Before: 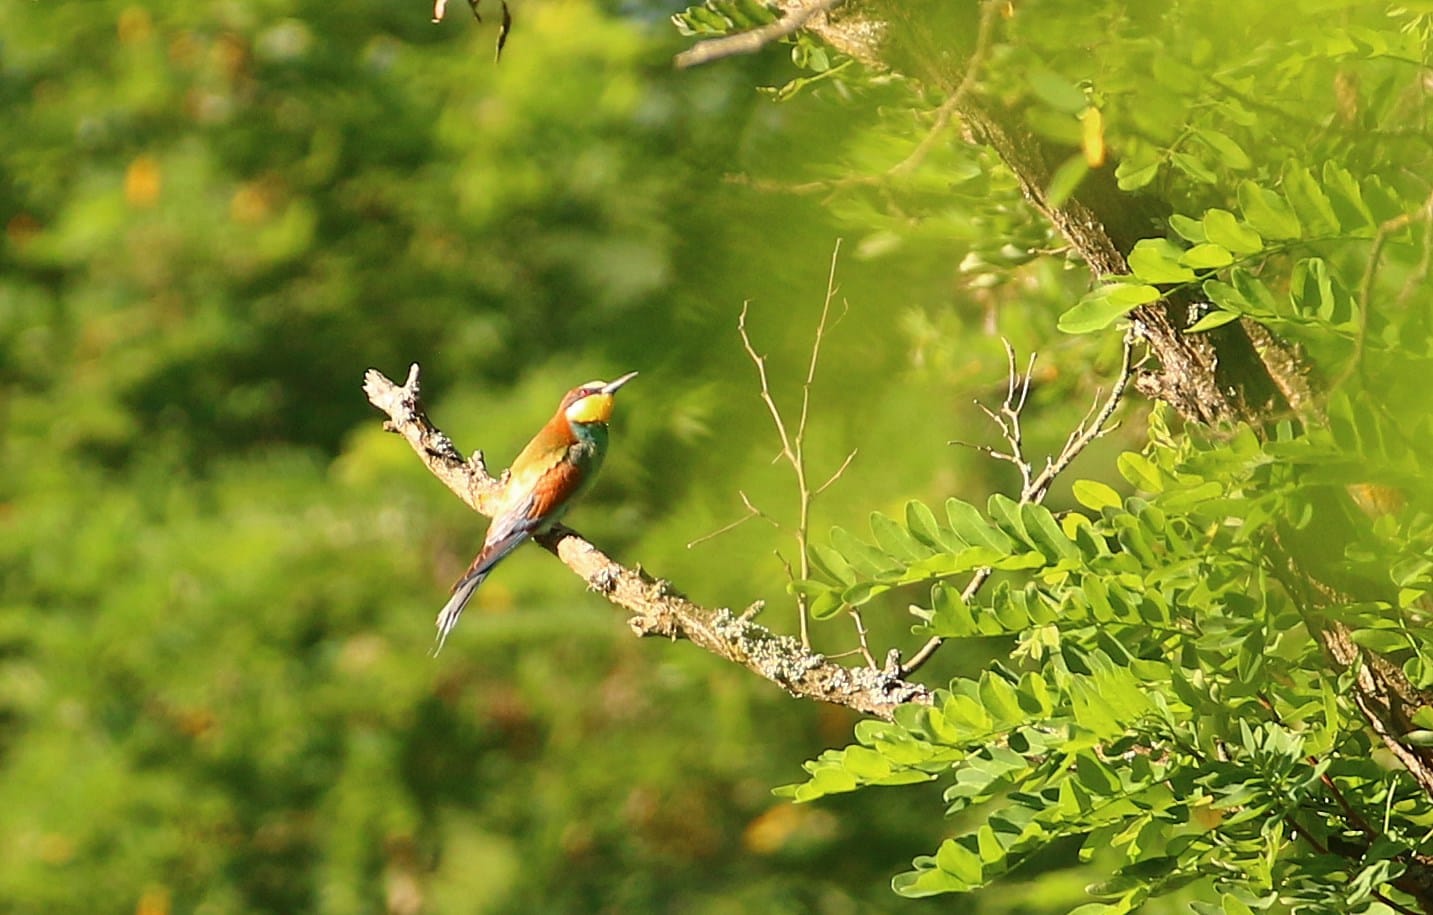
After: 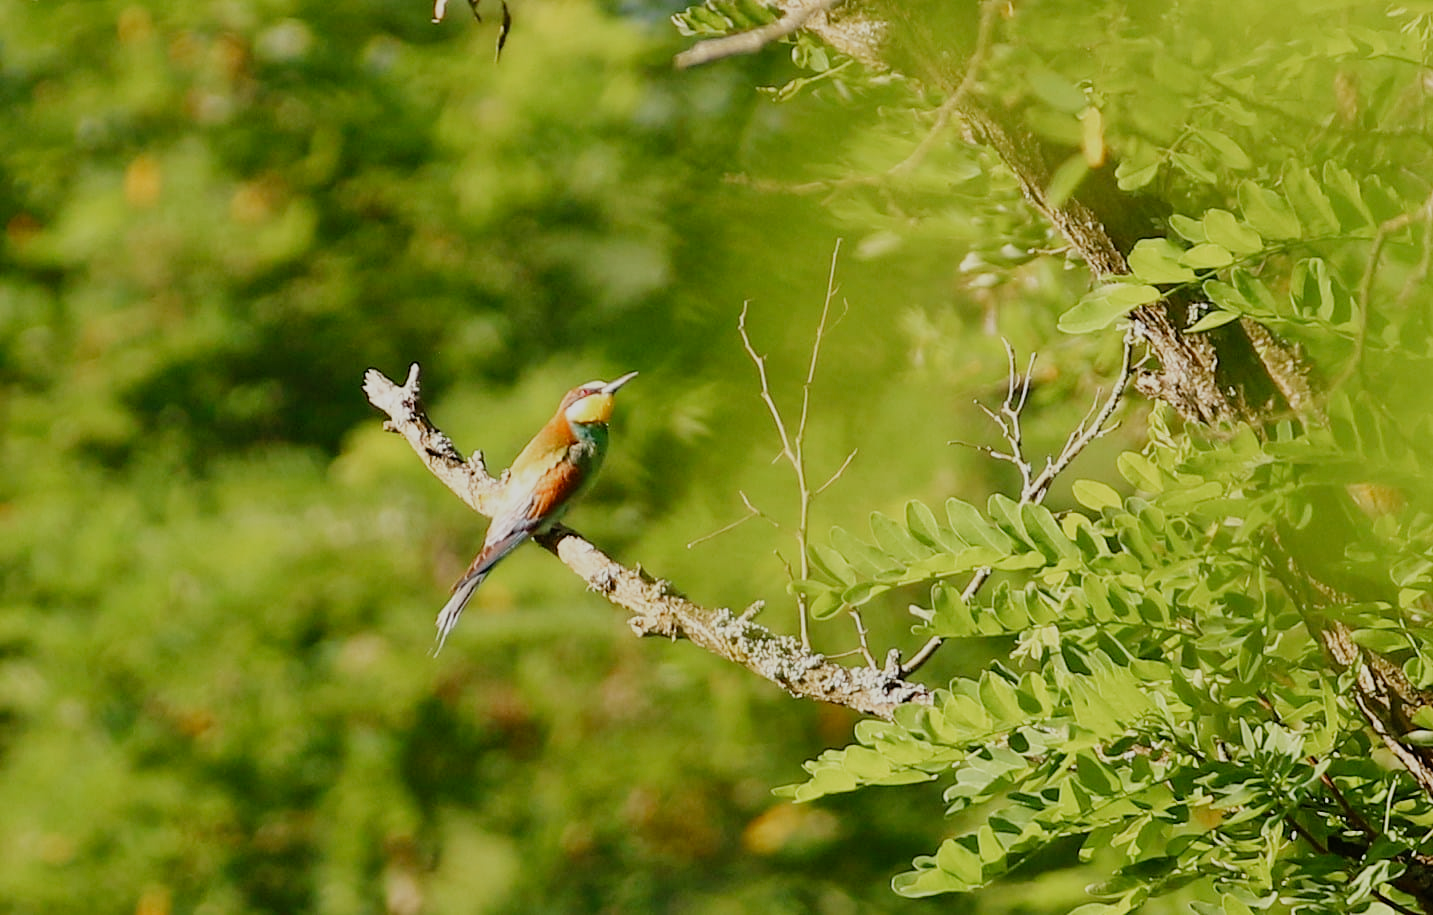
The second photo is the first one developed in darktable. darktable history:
filmic rgb: black relative exposure -7.65 EV, white relative exposure 4.56 EV, hardness 3.61, contrast 0.99, add noise in highlights 0, preserve chrominance no, color science v3 (2019), use custom middle-gray values true, contrast in highlights soft
